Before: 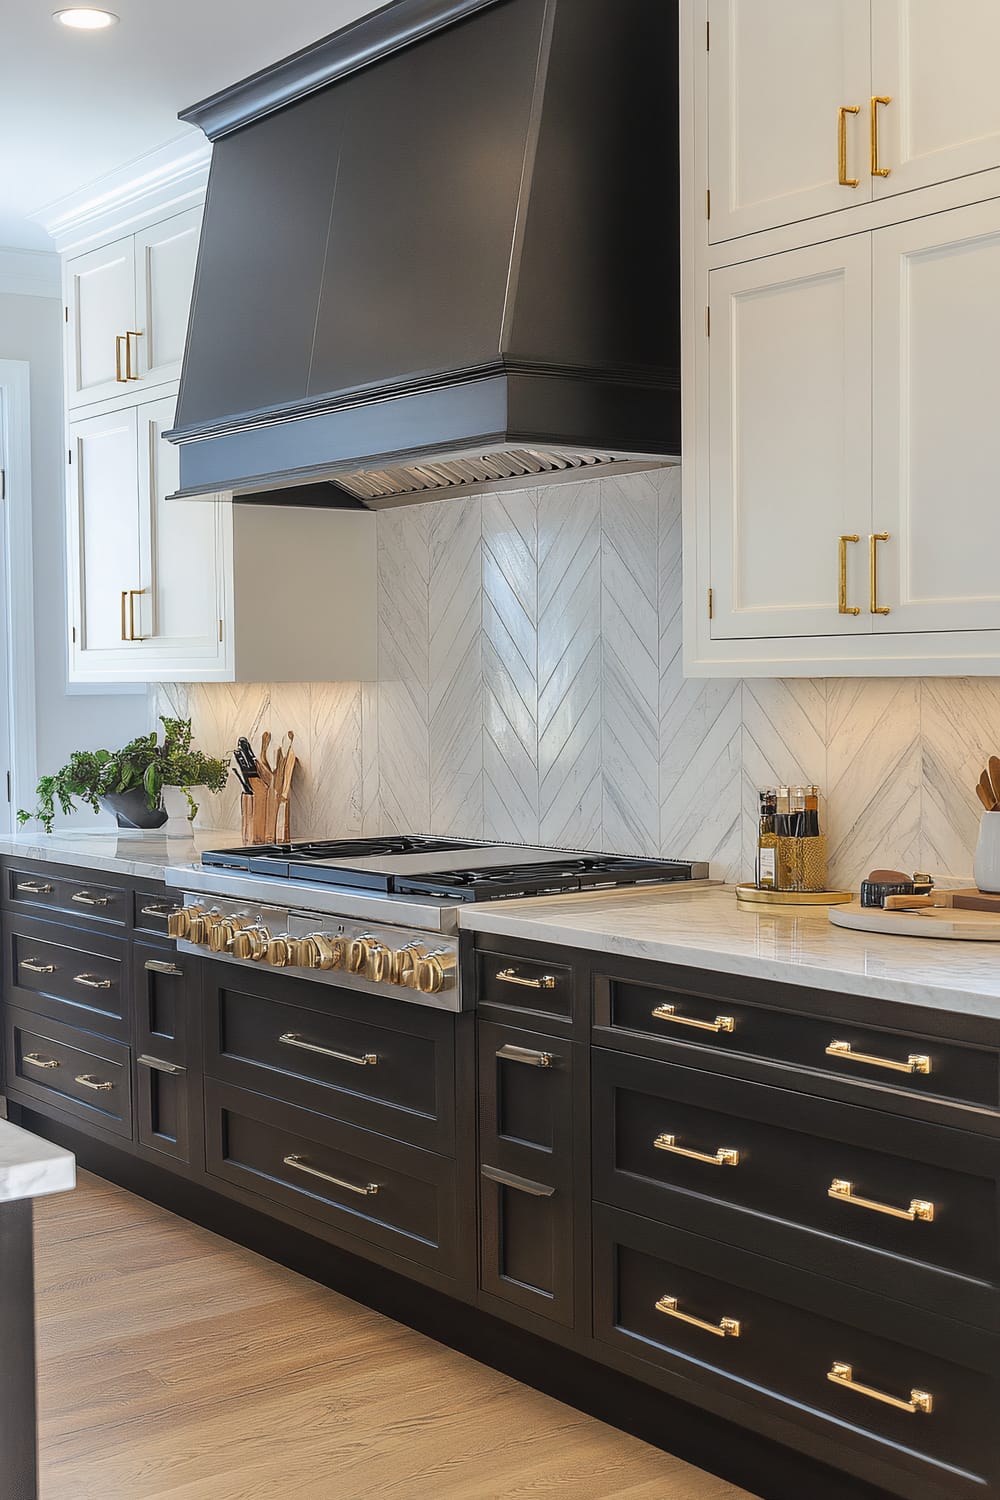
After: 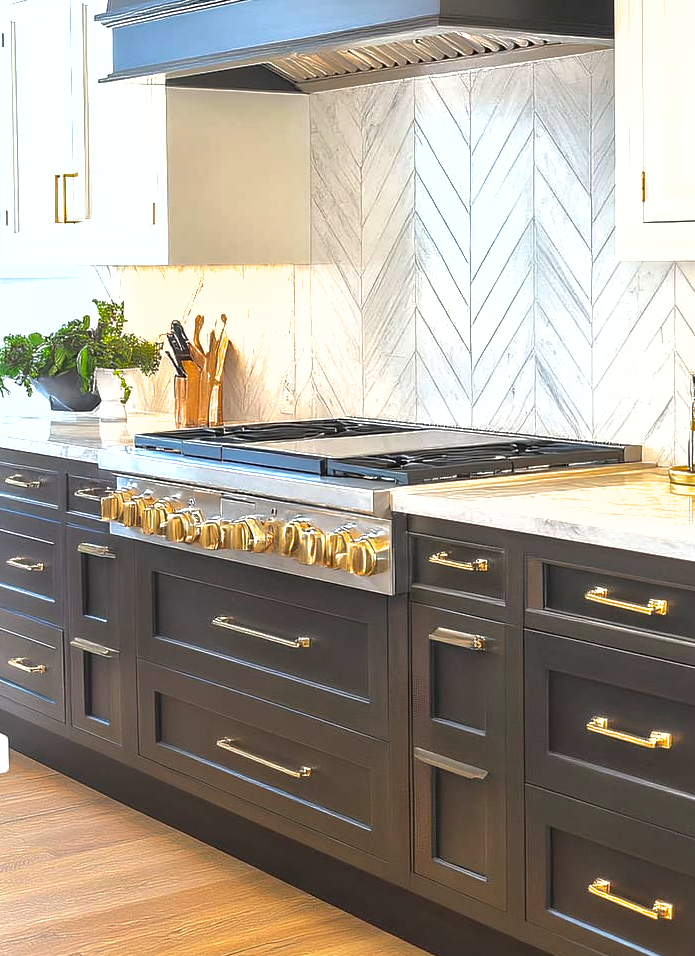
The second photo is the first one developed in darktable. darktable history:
exposure: black level correction 0, exposure 0.69 EV, compensate exposure bias true, compensate highlight preservation false
crop: left 6.75%, top 27.854%, right 23.728%, bottom 8.406%
color balance rgb: perceptual saturation grading › global saturation 25.621%, perceptual brilliance grading › global brilliance 12.338%
shadows and highlights: on, module defaults
